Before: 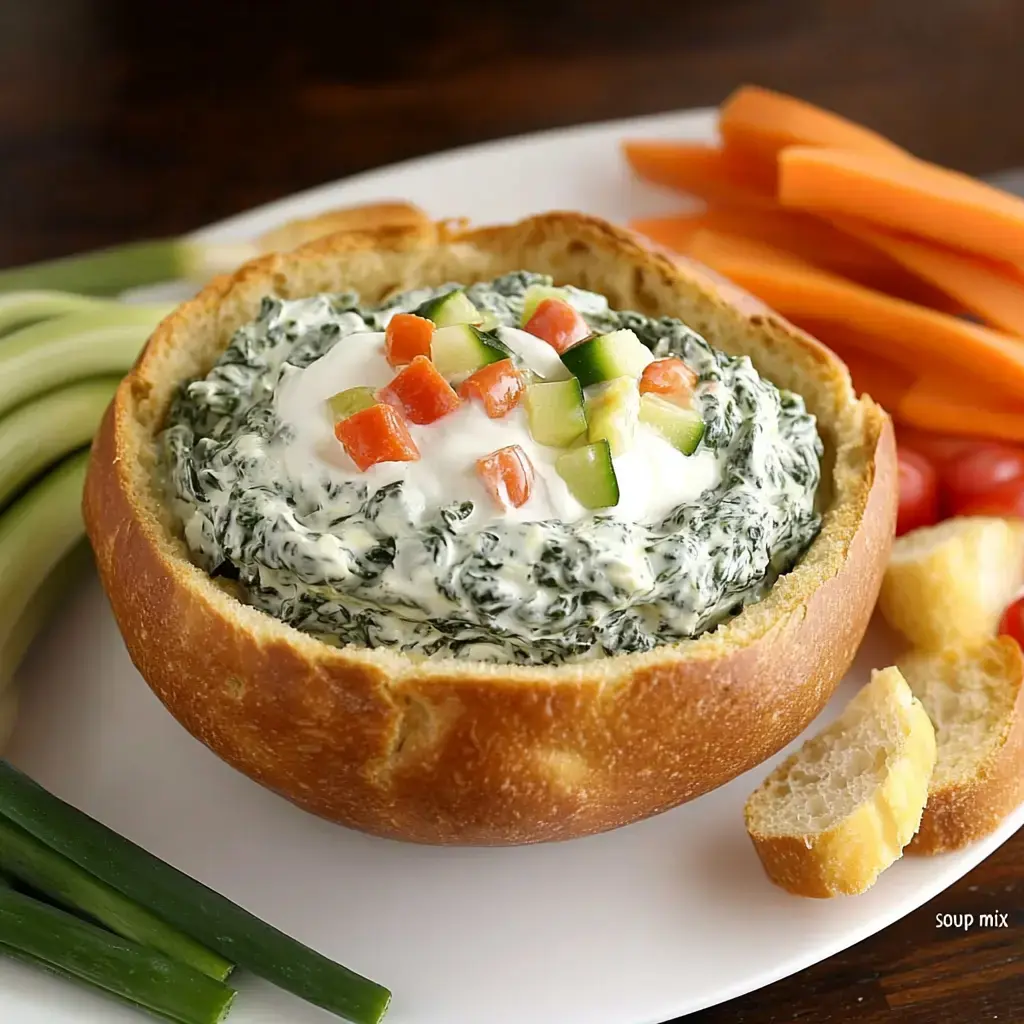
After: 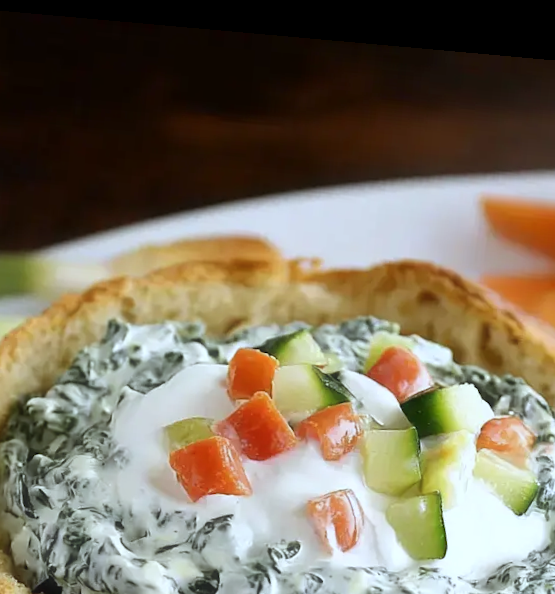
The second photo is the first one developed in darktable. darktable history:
rotate and perspective: rotation 5.12°, automatic cropping off
white balance: red 0.931, blue 1.11
haze removal: strength -0.09, distance 0.358, compatibility mode true, adaptive false
crop: left 19.556%, right 30.401%, bottom 46.458%
